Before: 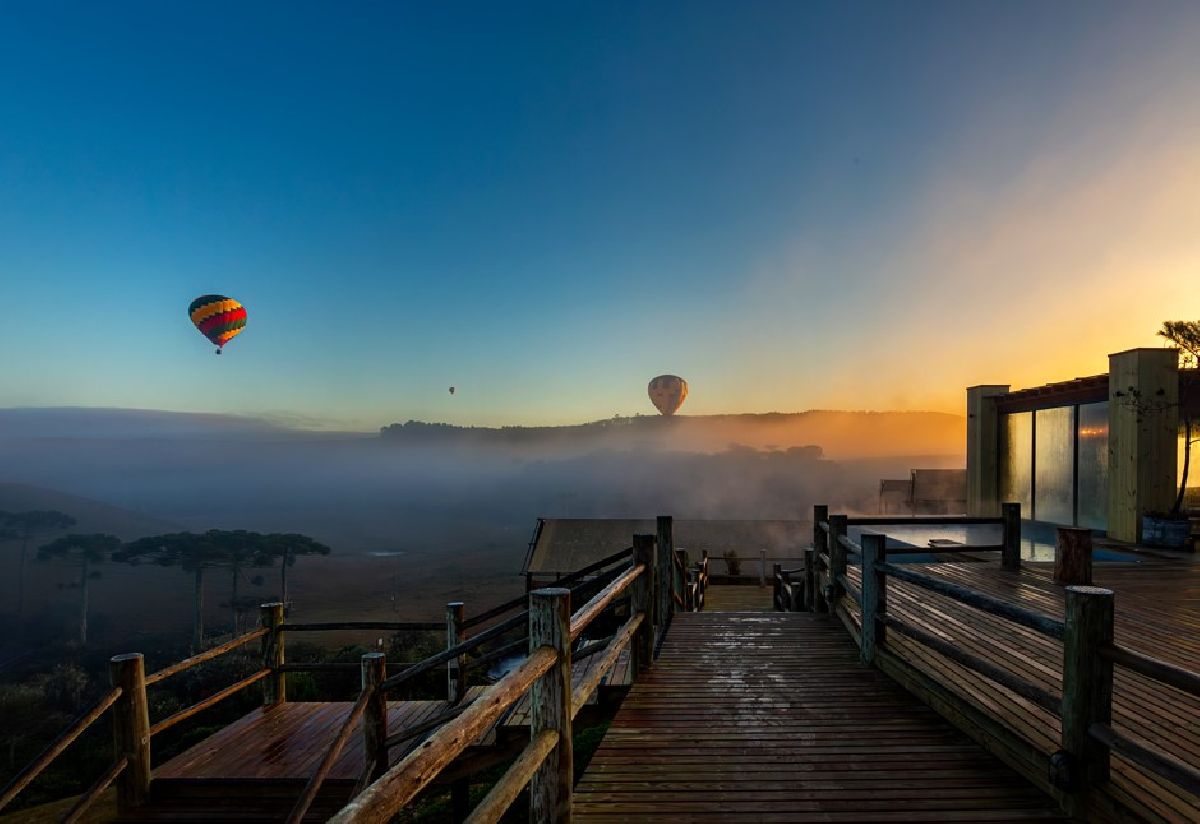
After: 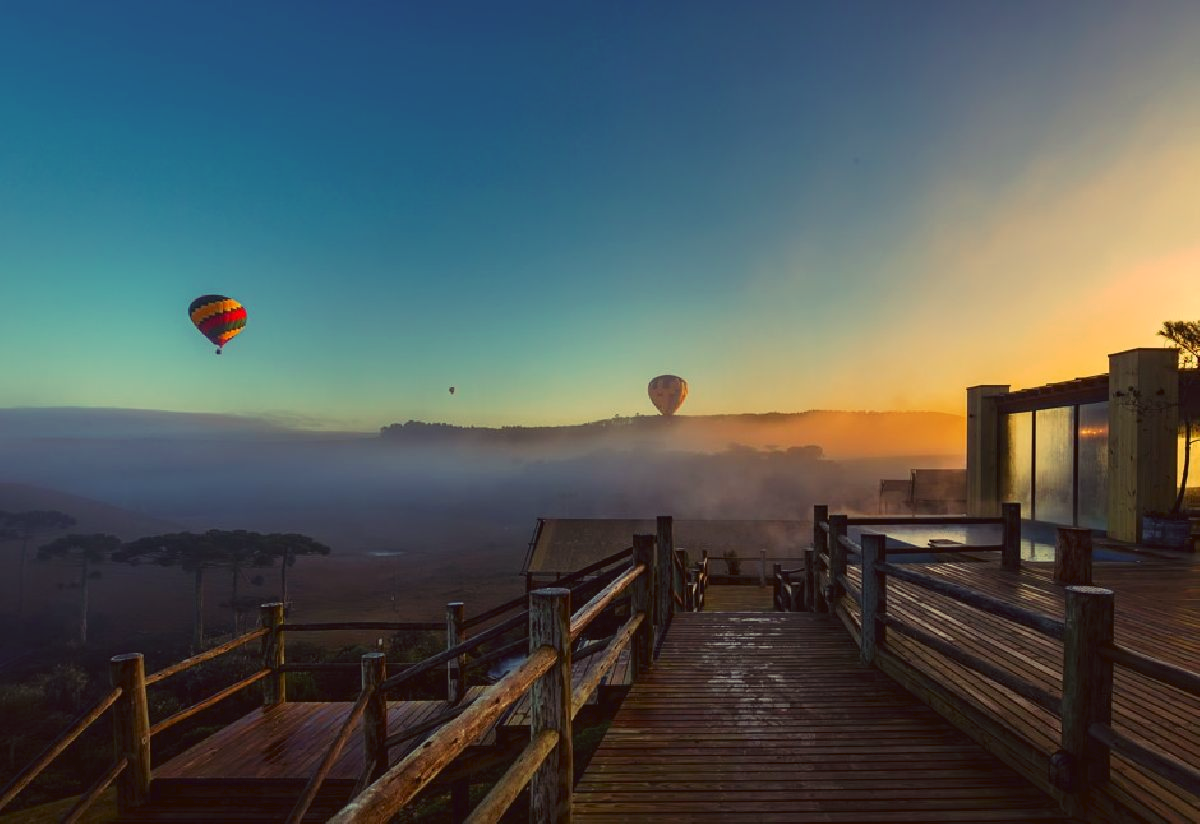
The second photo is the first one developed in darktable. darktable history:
tone curve: curves: ch0 [(0, 0) (0.003, 0.032) (0.011, 0.04) (0.025, 0.058) (0.044, 0.084) (0.069, 0.107) (0.1, 0.13) (0.136, 0.158) (0.177, 0.193) (0.224, 0.236) (0.277, 0.283) (0.335, 0.335) (0.399, 0.399) (0.468, 0.467) (0.543, 0.533) (0.623, 0.612) (0.709, 0.698) (0.801, 0.776) (0.898, 0.848) (1, 1)], preserve colors none
color look up table: target L [94.28, 92.85, 86.38, 86.07, 85.22, 73.22, 67.3, 63.03, 61.76, 57.63, 34.66, 201.89, 87.74, 67.36, 66.52, 55.43, 54.98, 47.07, 48.21, 44.49, 30.04, 21.24, 0.979, 97.74, 91, 71.99, 69.86, 59.48, 58.51, 58.42, 54.35, 44.5, 40.44, 37.35, 43.94, 35.84, 38.22, 21.44, 18.5, 16.9, 7.509, 86.42, 79.73, 74.98, 73.67, 69.26, 59.86, 41.34, 39.36], target a [-0.631, -12.04, -46.6, -46.78, -66.82, -68.14, -20.97, -7.95, -11.29, -49.68, -12.56, 0, 19.67, 54.51, 33.08, 84.73, 76.15, 40.84, 70.75, 28.64, 10.32, 46.99, 5.847, 2.929, 13.98, 54.5, 26.3, 90.72, 6.629, 88.78, 41.32, 12.5, 45.47, 11.68, 71.95, 7.976, 69.12, 32.99, 53.15, 45, 27.76, -40.73, -21.71, -39.02, -16, -46.24, -28.42, -10.26, -22.96], target b [89.56, 35.53, 82.23, 42.14, 21.64, 71.35, 69.45, 33.13, 13.06, 32.11, 45.88, -0.001, 39.8, 72.83, 57.04, 76.06, 22.24, 20.46, 63.66, 57.3, 17.74, 31.45, 1.424, 27.85, 19.11, 5.057, -12.23, -24.66, 1.209, -9.464, -4.852, -34.01, -39.95, -59.61, 5.207, -53.48, -43.19, -8.98, -76.41, -39.73, -33.95, 17.1, 15.81, -2.375, 0.856, 4.568, -22.01, -26.78, -3.92], num patches 49
